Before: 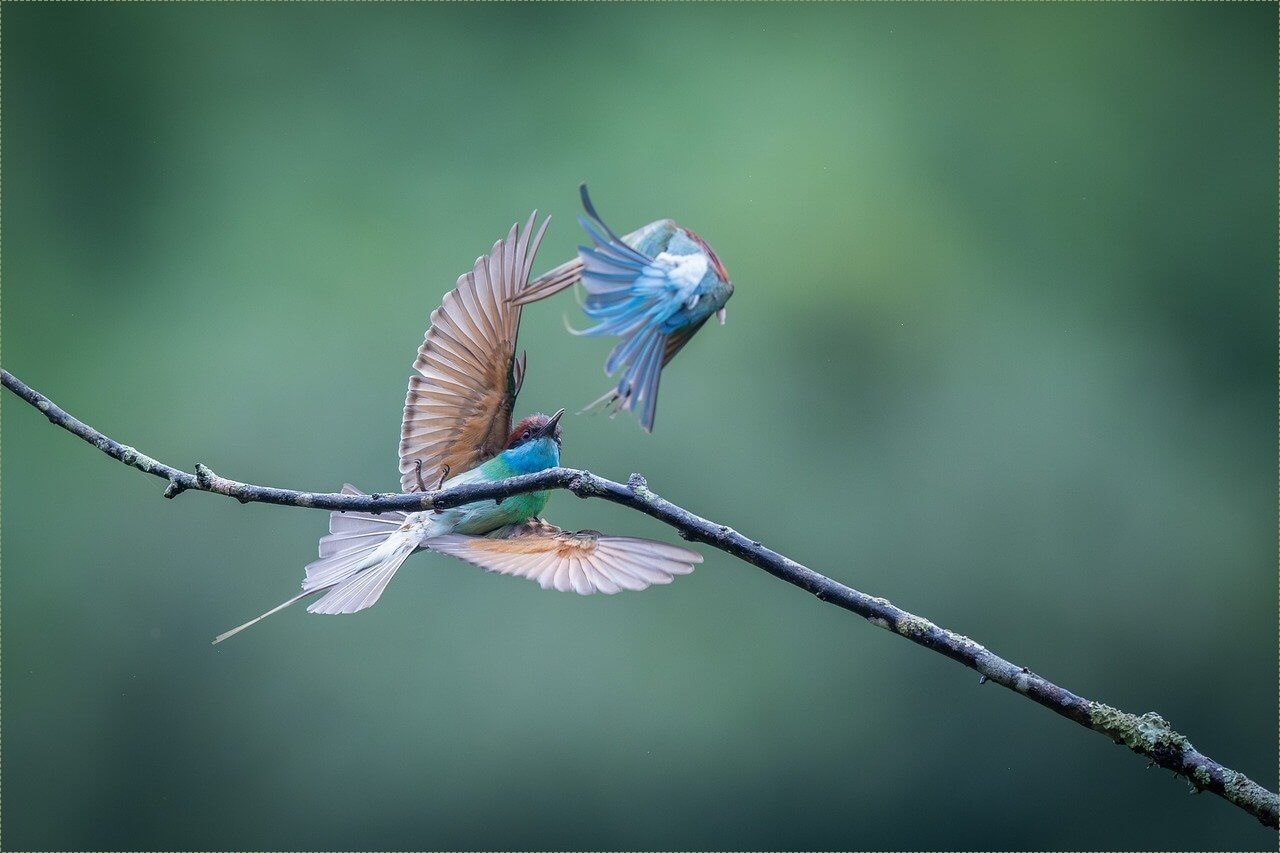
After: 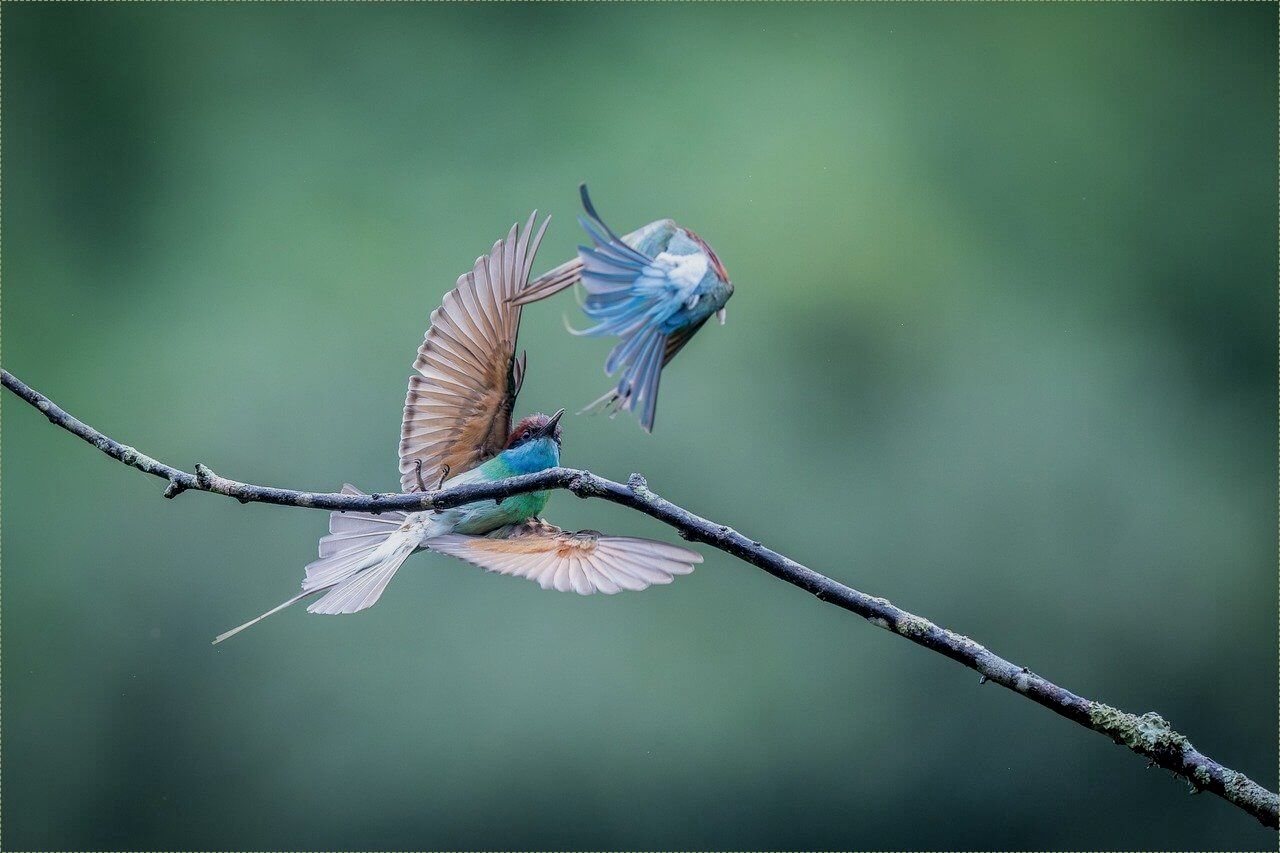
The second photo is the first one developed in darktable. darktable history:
shadows and highlights: highlights color adjustment 0.068%, low approximation 0.01, soften with gaussian
local contrast: on, module defaults
filmic rgb: black relative exposure -7.96 EV, white relative exposure 3.79 EV, hardness 4.38
